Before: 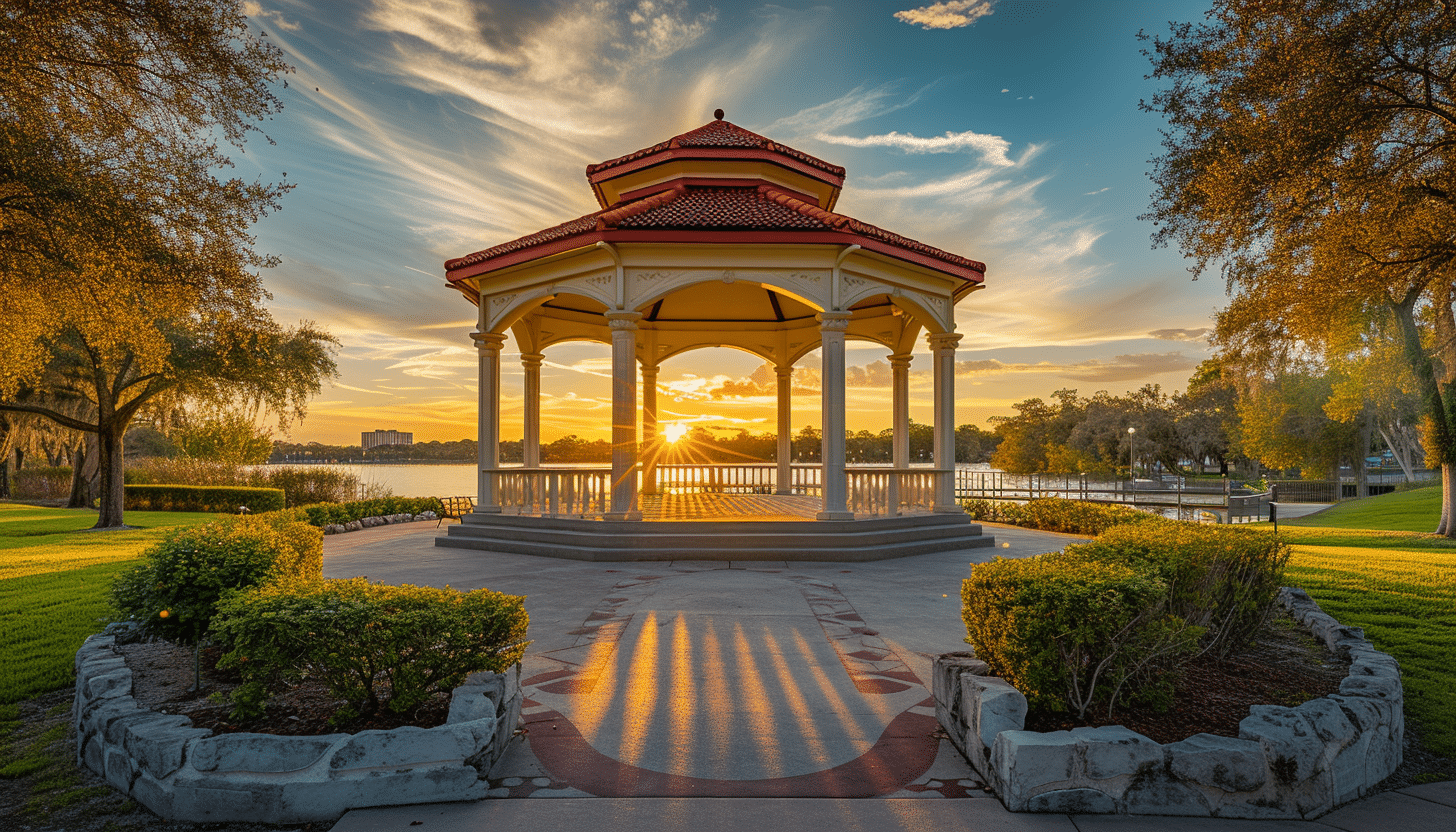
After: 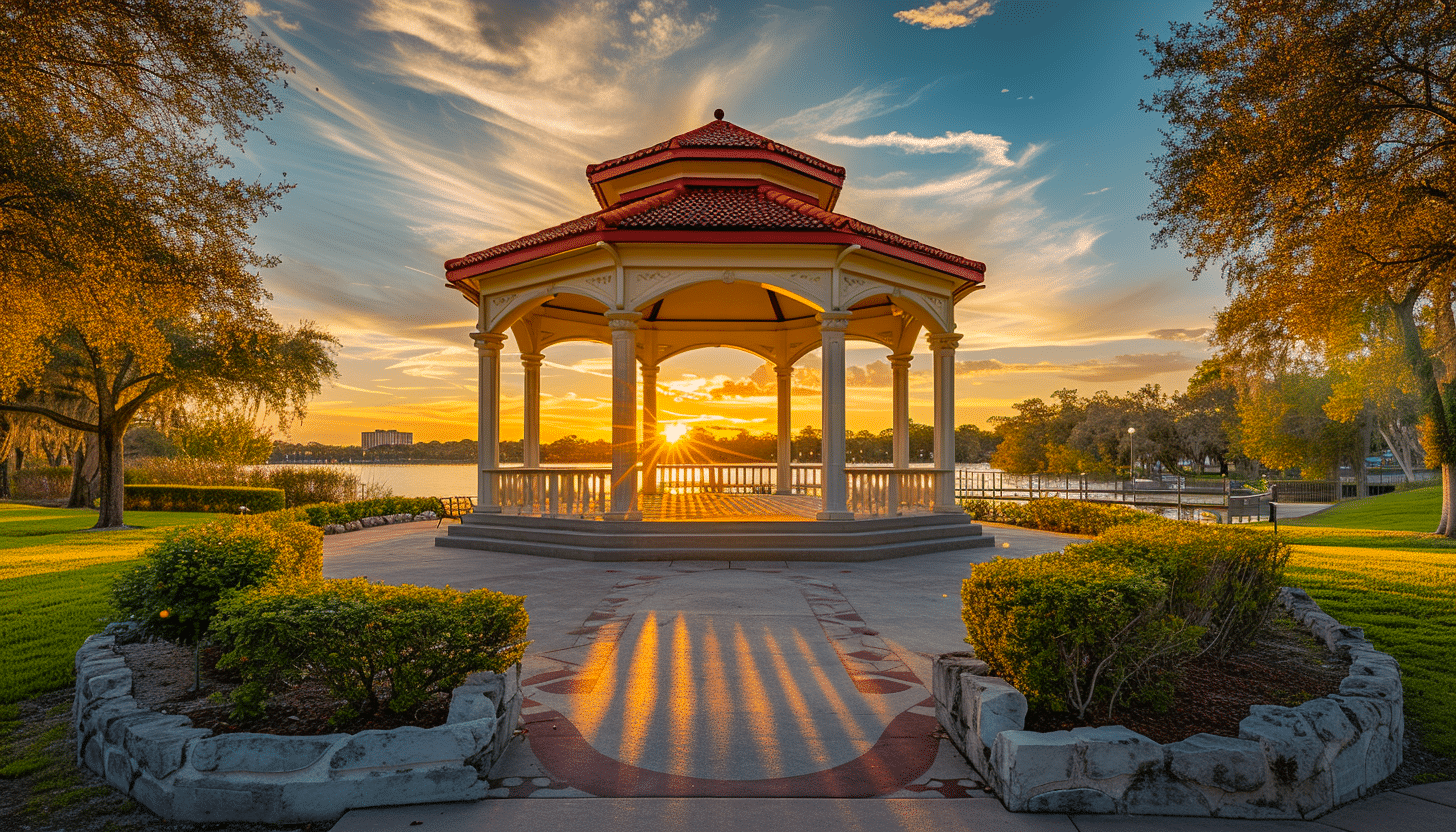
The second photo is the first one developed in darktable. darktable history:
color correction: highlights a* 3.52, highlights b* 1.89, saturation 1.16
